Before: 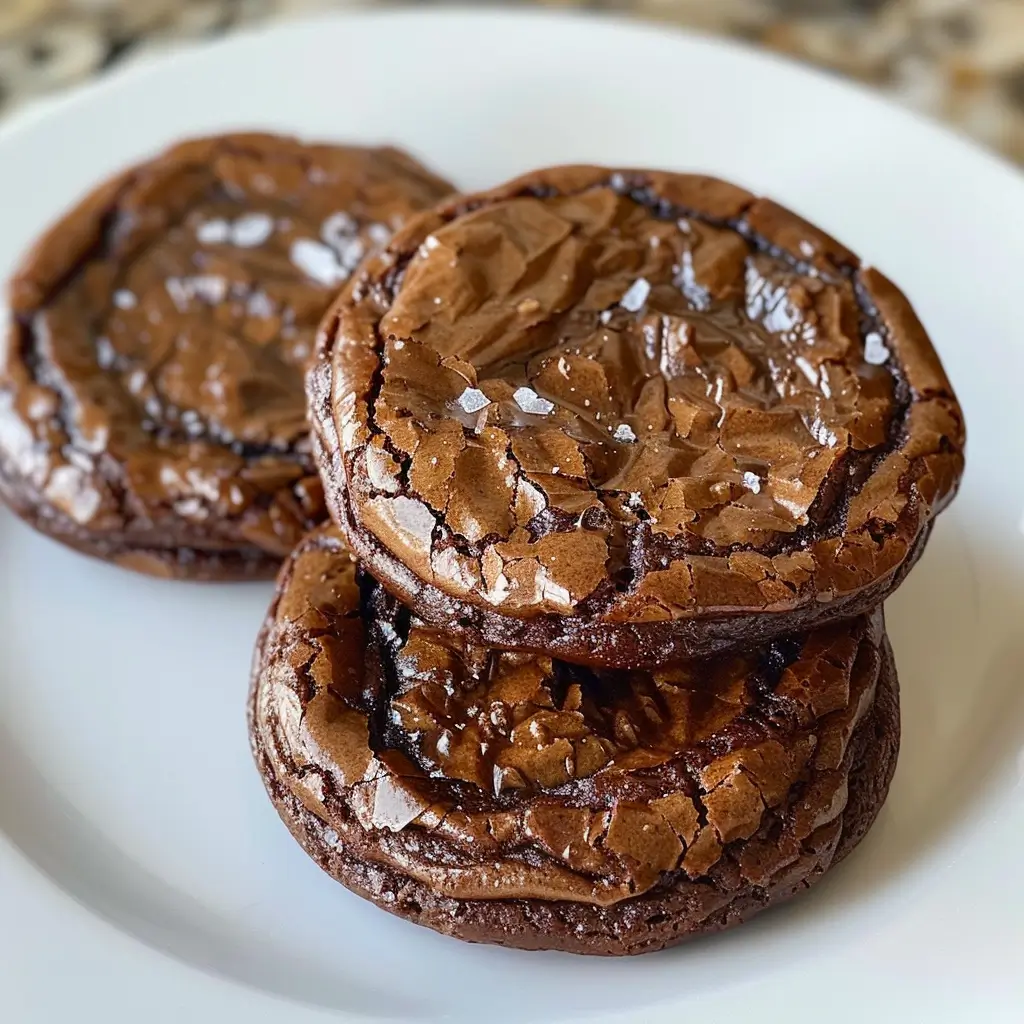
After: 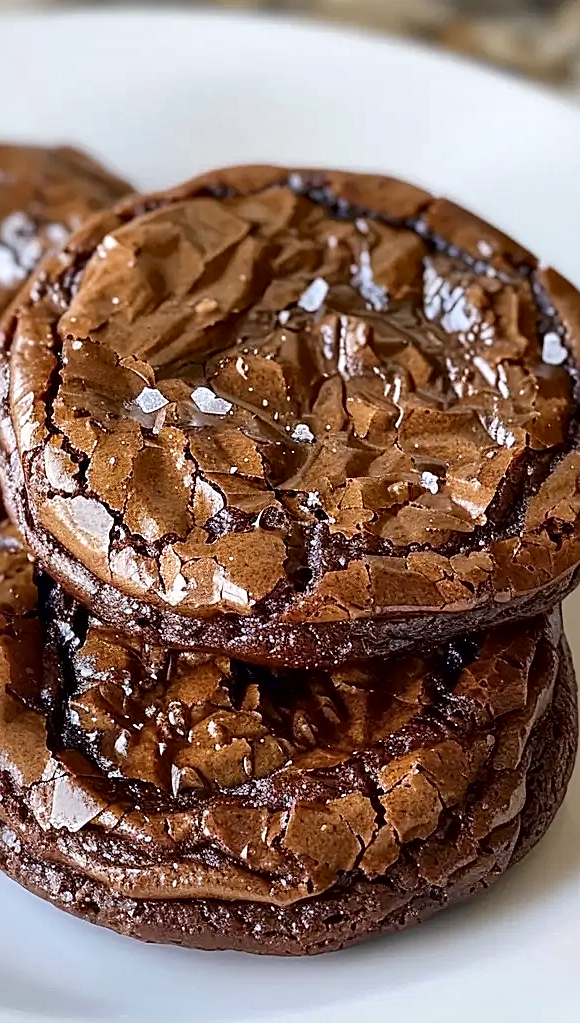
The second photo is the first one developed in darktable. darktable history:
white balance: red 1.009, blue 1.027
crop: left 31.458%, top 0%, right 11.876%
sharpen: on, module defaults
local contrast: mode bilateral grid, contrast 20, coarseness 50, detail 159%, midtone range 0.2
